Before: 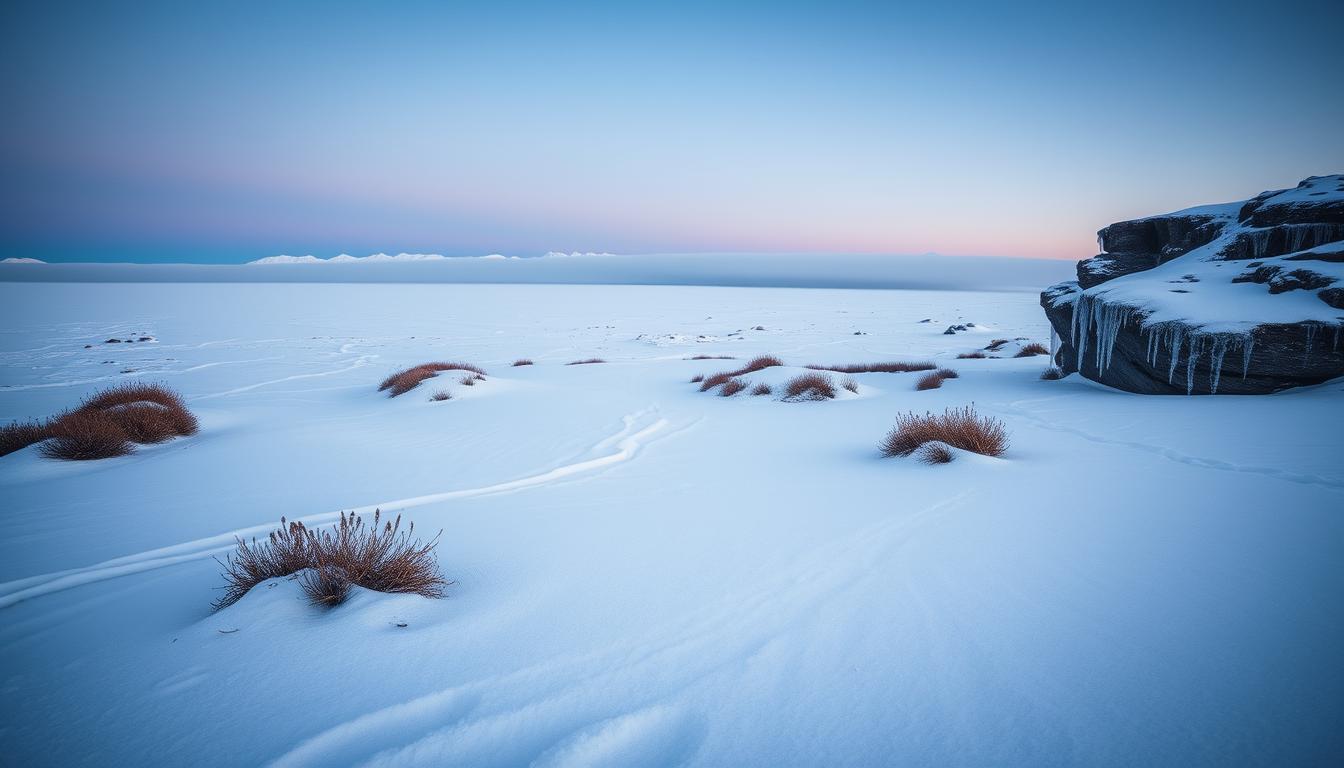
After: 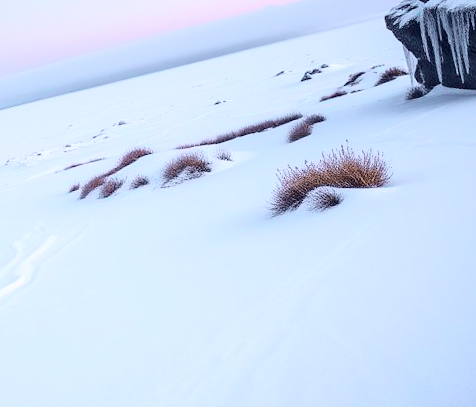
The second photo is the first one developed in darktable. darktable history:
crop: left 45.721%, top 13.393%, right 14.118%, bottom 10.01%
rotate and perspective: rotation -14.8°, crop left 0.1, crop right 0.903, crop top 0.25, crop bottom 0.748
exposure: exposure 0.77 EV, compensate highlight preservation false
tone curve: curves: ch0 [(0.003, 0.003) (0.104, 0.026) (0.236, 0.181) (0.401, 0.443) (0.495, 0.55) (0.625, 0.67) (0.819, 0.841) (0.96, 0.899)]; ch1 [(0, 0) (0.161, 0.092) (0.37, 0.302) (0.424, 0.402) (0.45, 0.466) (0.495, 0.51) (0.573, 0.571) (0.638, 0.641) (0.751, 0.741) (1, 1)]; ch2 [(0, 0) (0.352, 0.403) (0.466, 0.443) (0.524, 0.526) (0.56, 0.556) (1, 1)], color space Lab, independent channels, preserve colors none
